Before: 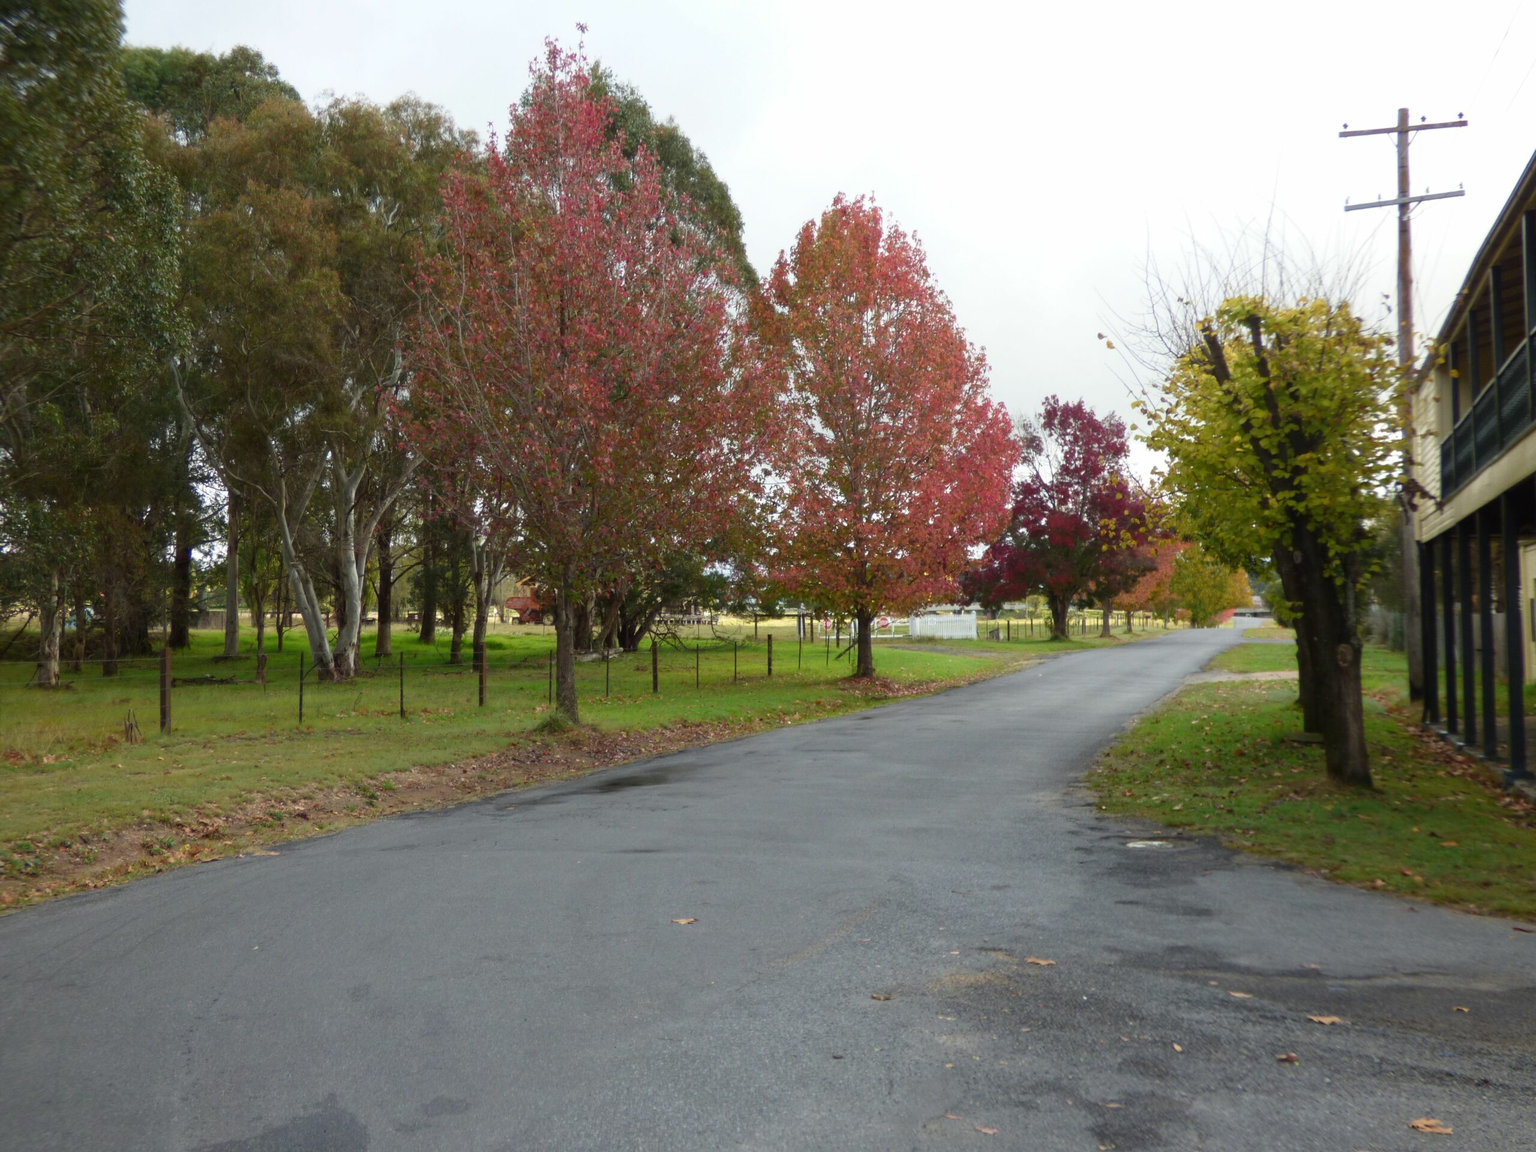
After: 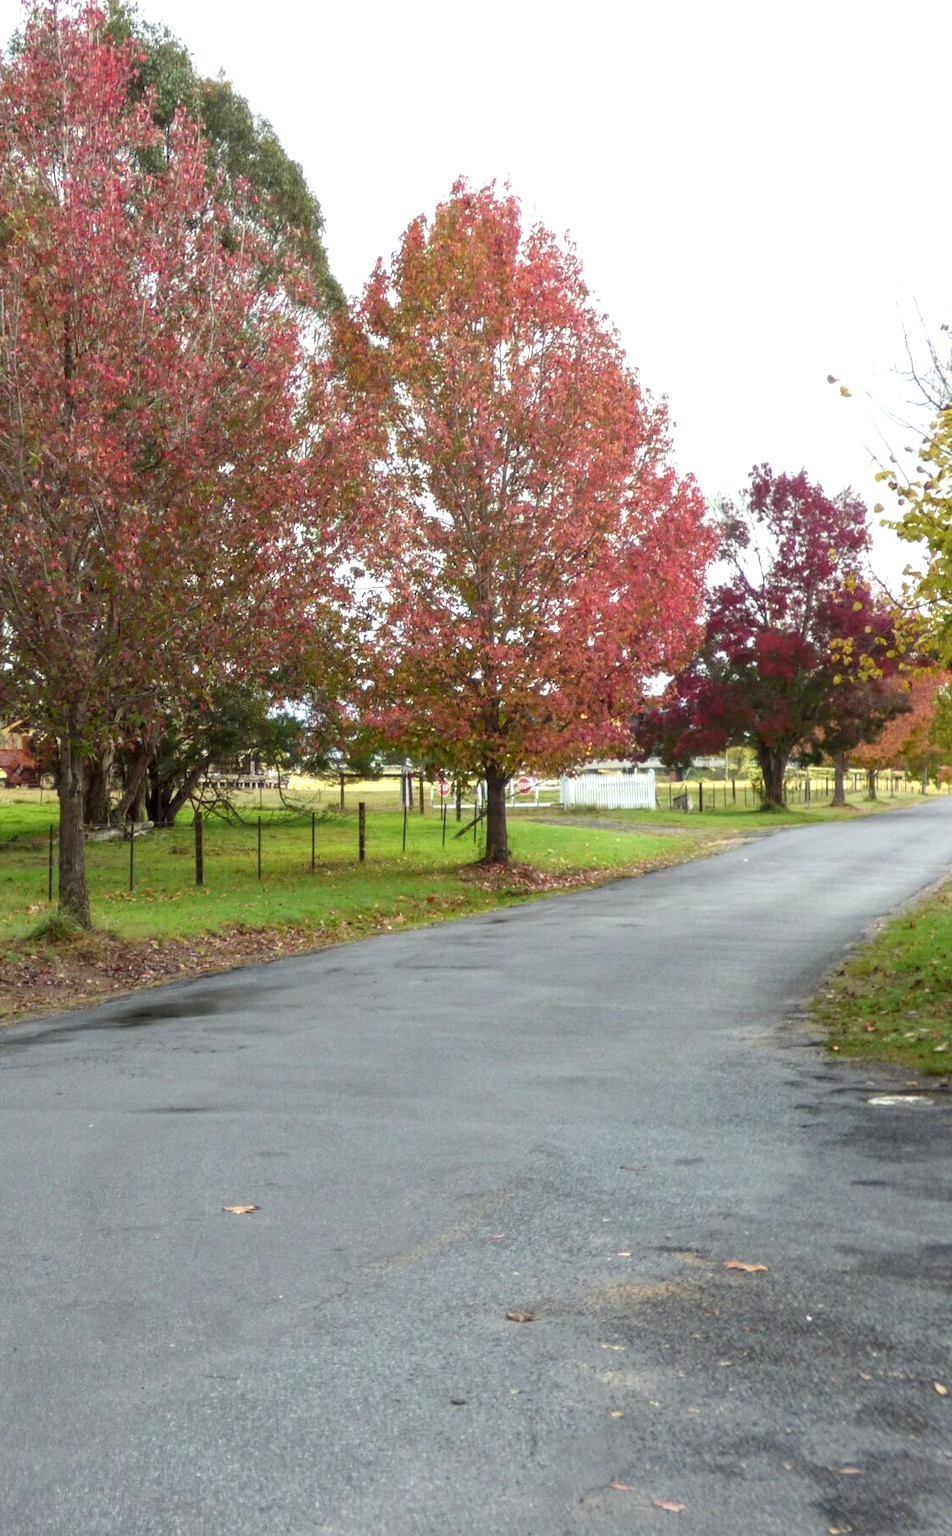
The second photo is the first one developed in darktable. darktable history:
color correction: highlights a* -0.265, highlights b* -0.074
local contrast: on, module defaults
exposure: exposure 0.508 EV, compensate exposure bias true, compensate highlight preservation false
crop: left 33.517%, top 6.015%, right 22.738%
